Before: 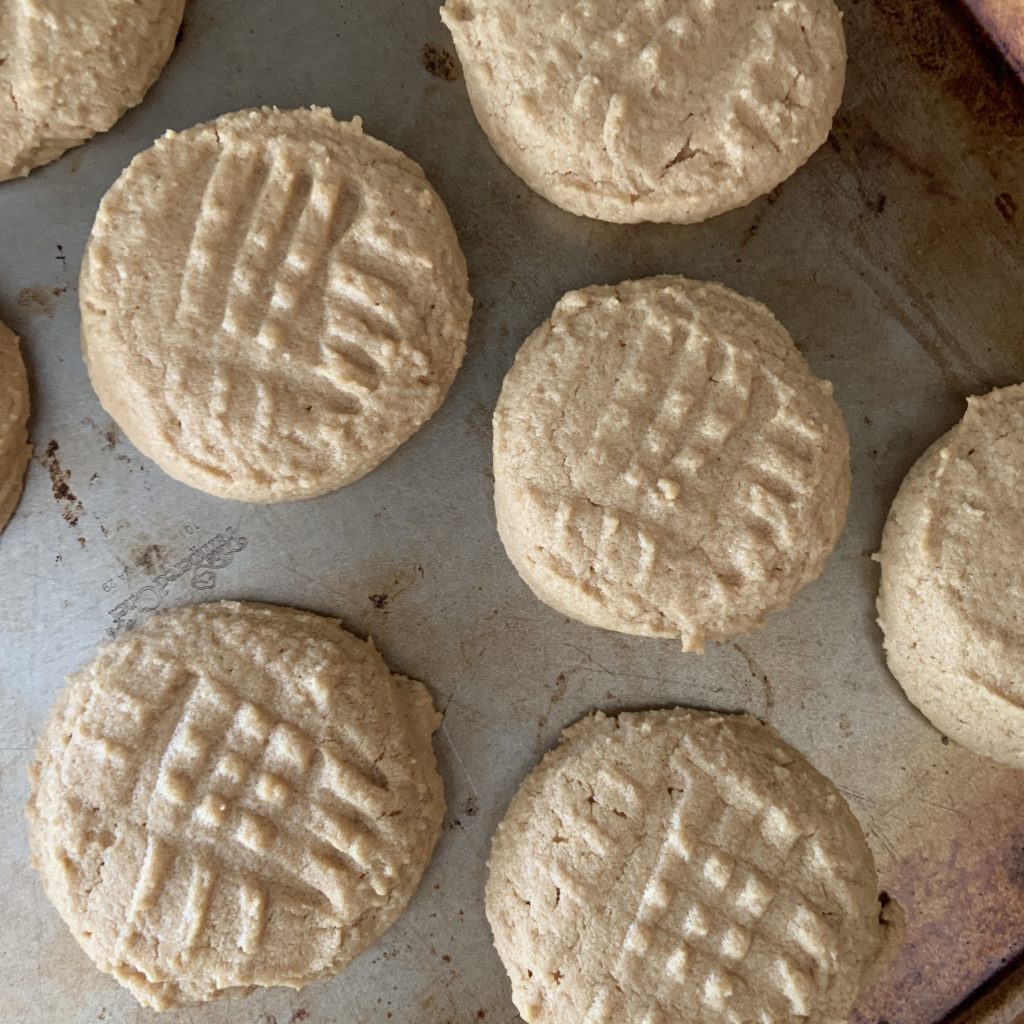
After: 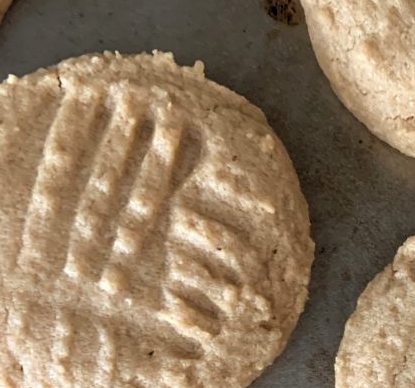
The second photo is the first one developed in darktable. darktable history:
crop: left 15.452%, top 5.459%, right 43.956%, bottom 56.62%
levels: mode automatic, black 0.023%, white 99.97%, levels [0.062, 0.494, 0.925]
